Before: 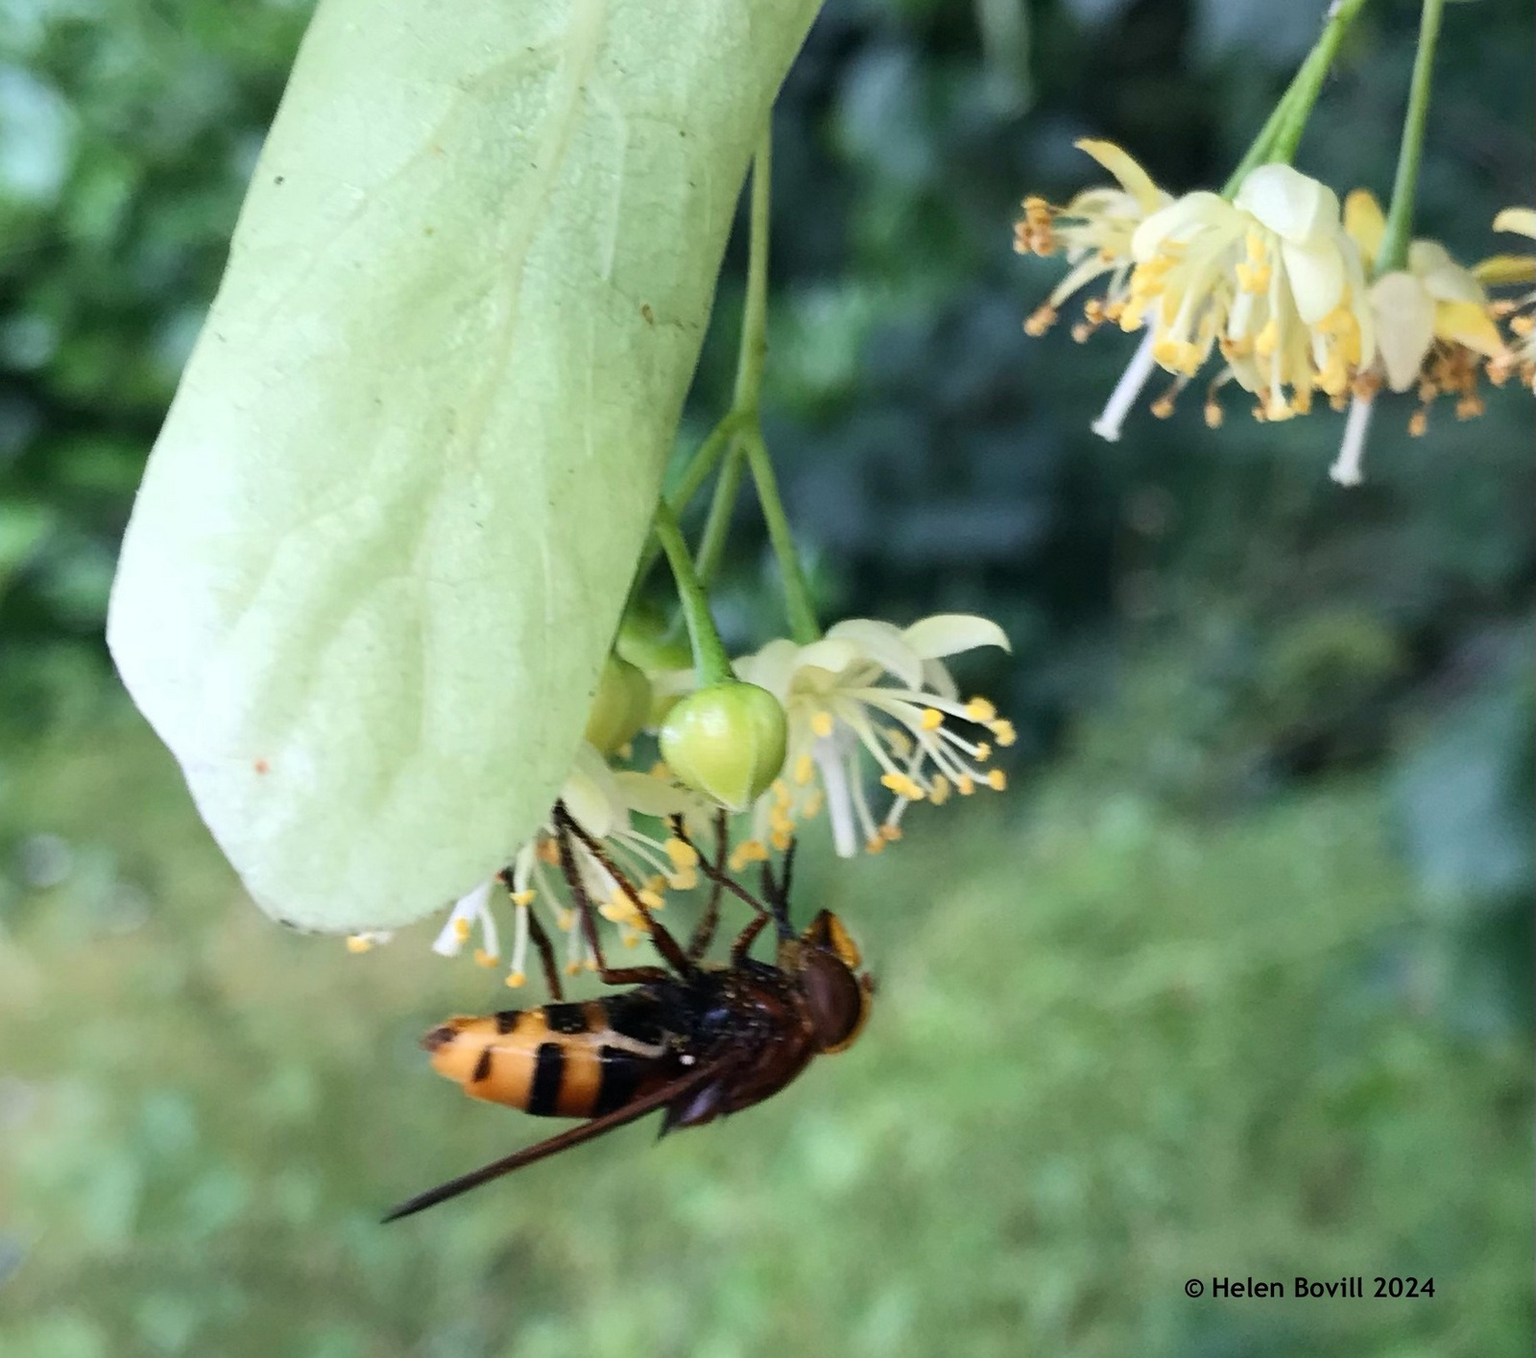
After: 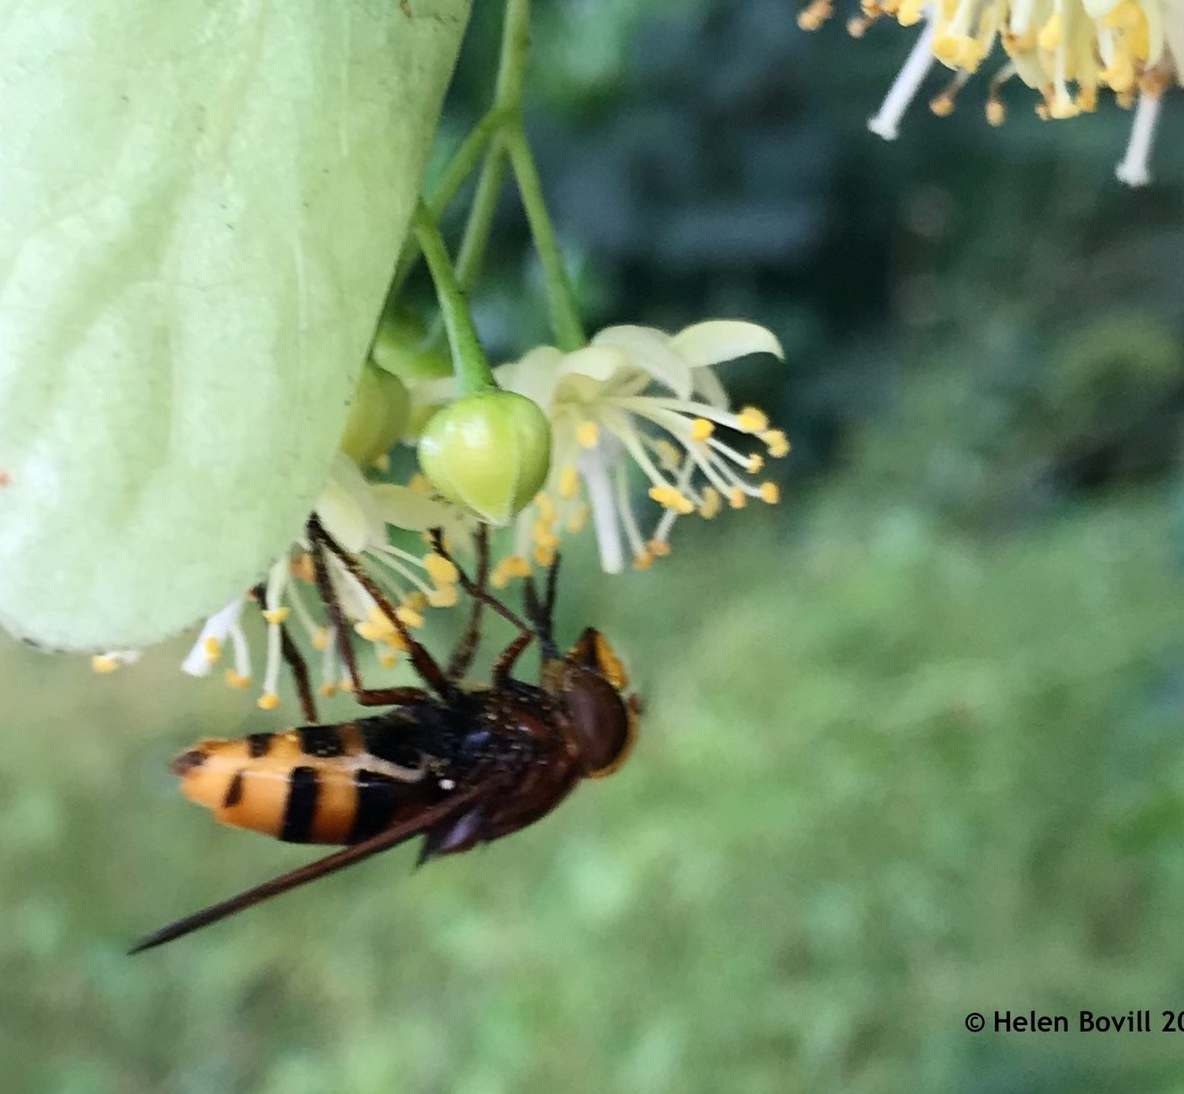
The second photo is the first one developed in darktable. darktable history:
crop: left 16.832%, top 22.683%, right 9.13%
